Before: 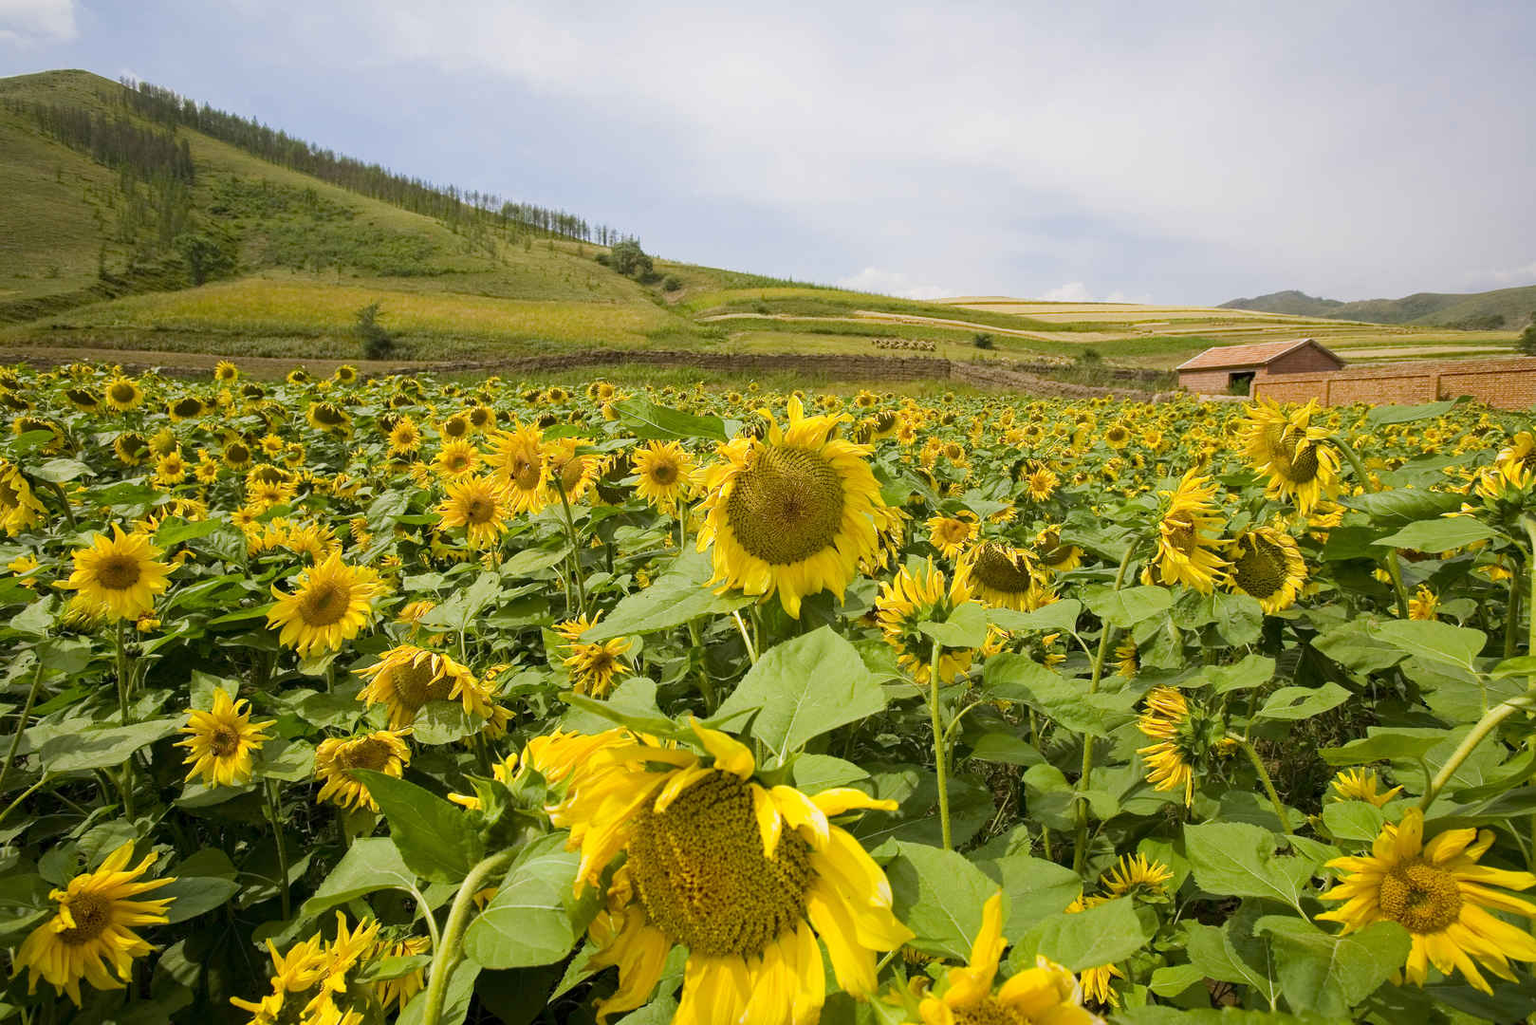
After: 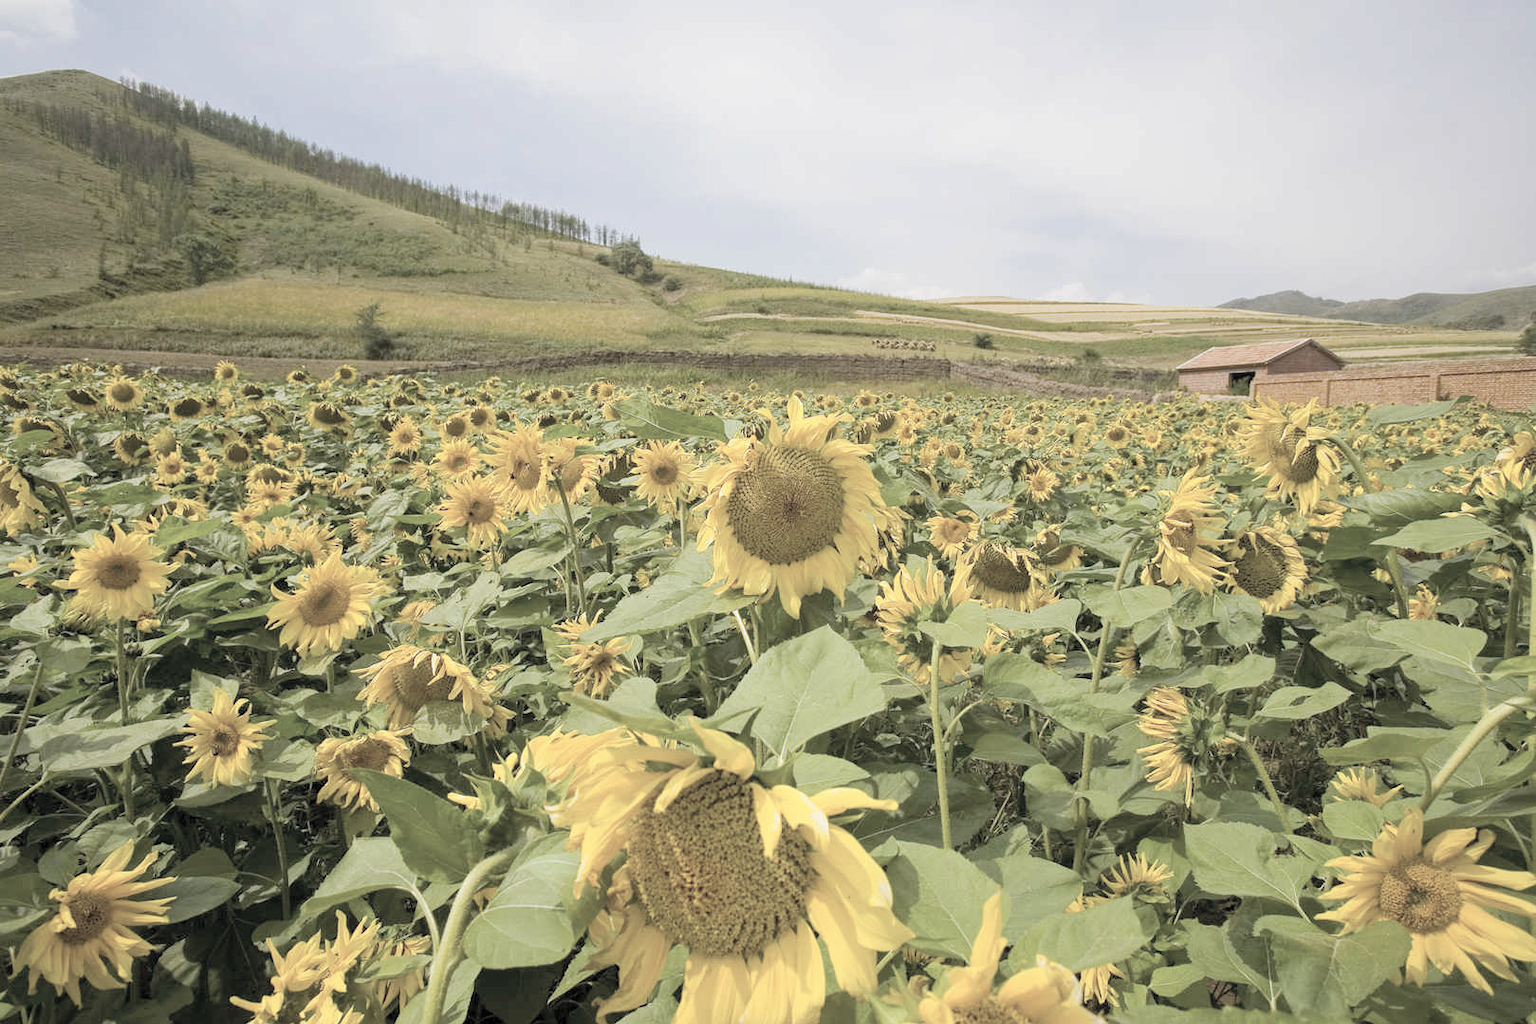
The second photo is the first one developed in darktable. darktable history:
contrast brightness saturation: brightness 0.188, saturation -0.498
